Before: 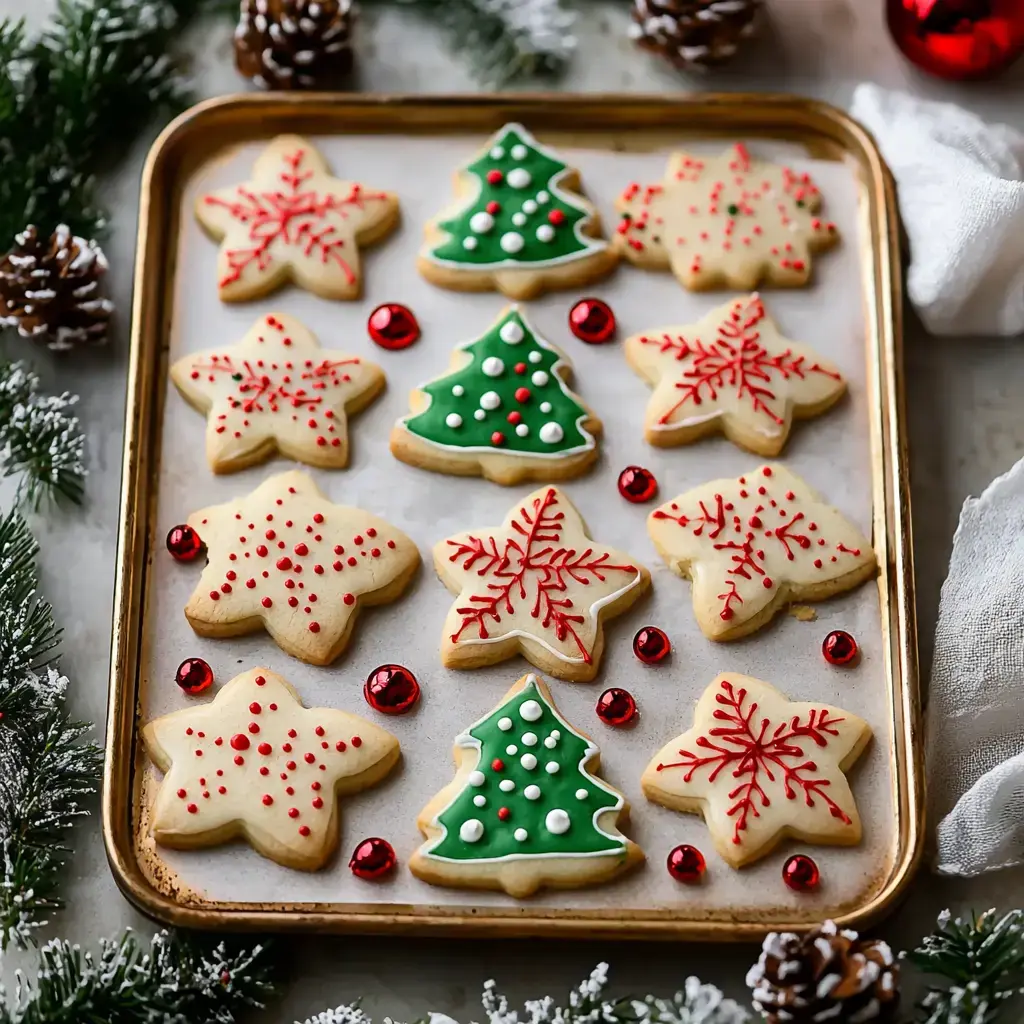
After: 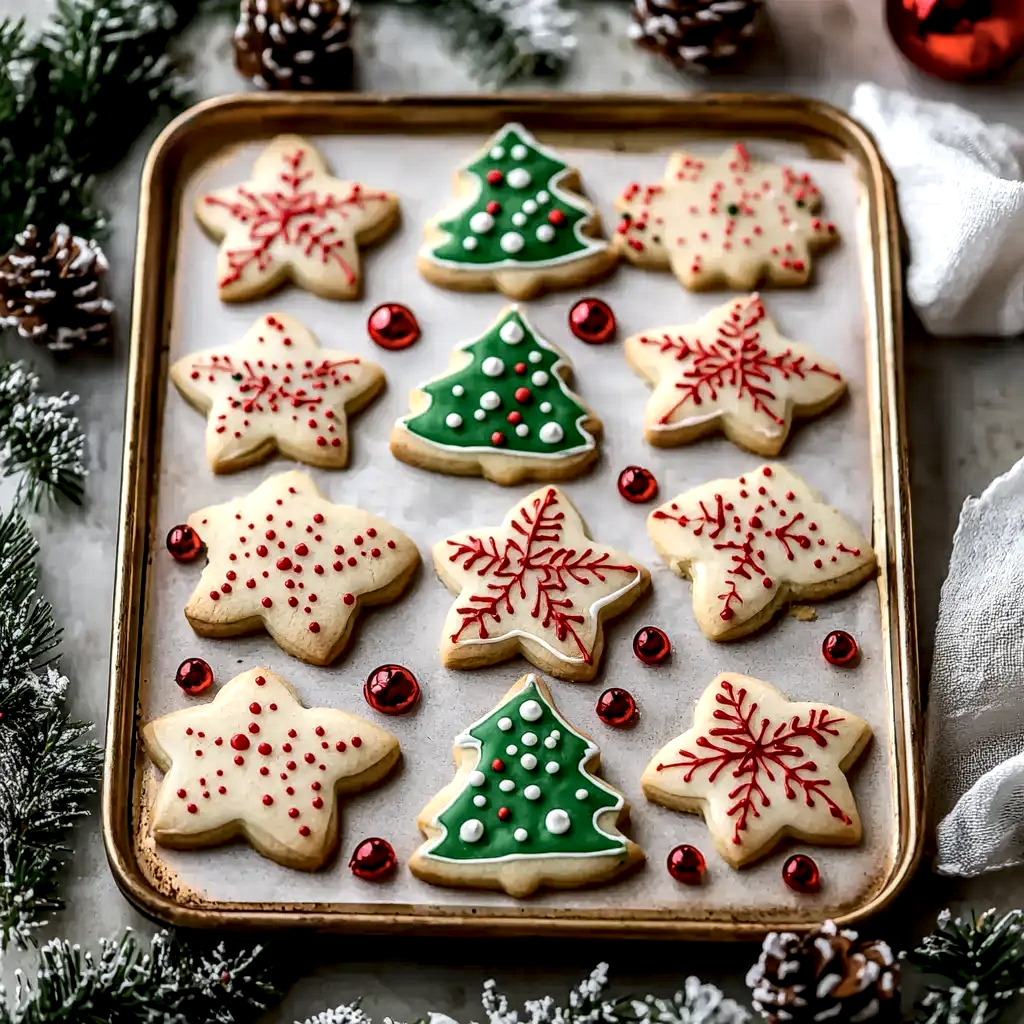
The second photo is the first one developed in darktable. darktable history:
contrast brightness saturation: contrast -0.094, saturation -0.096
local contrast: highlights 18%, detail 186%
